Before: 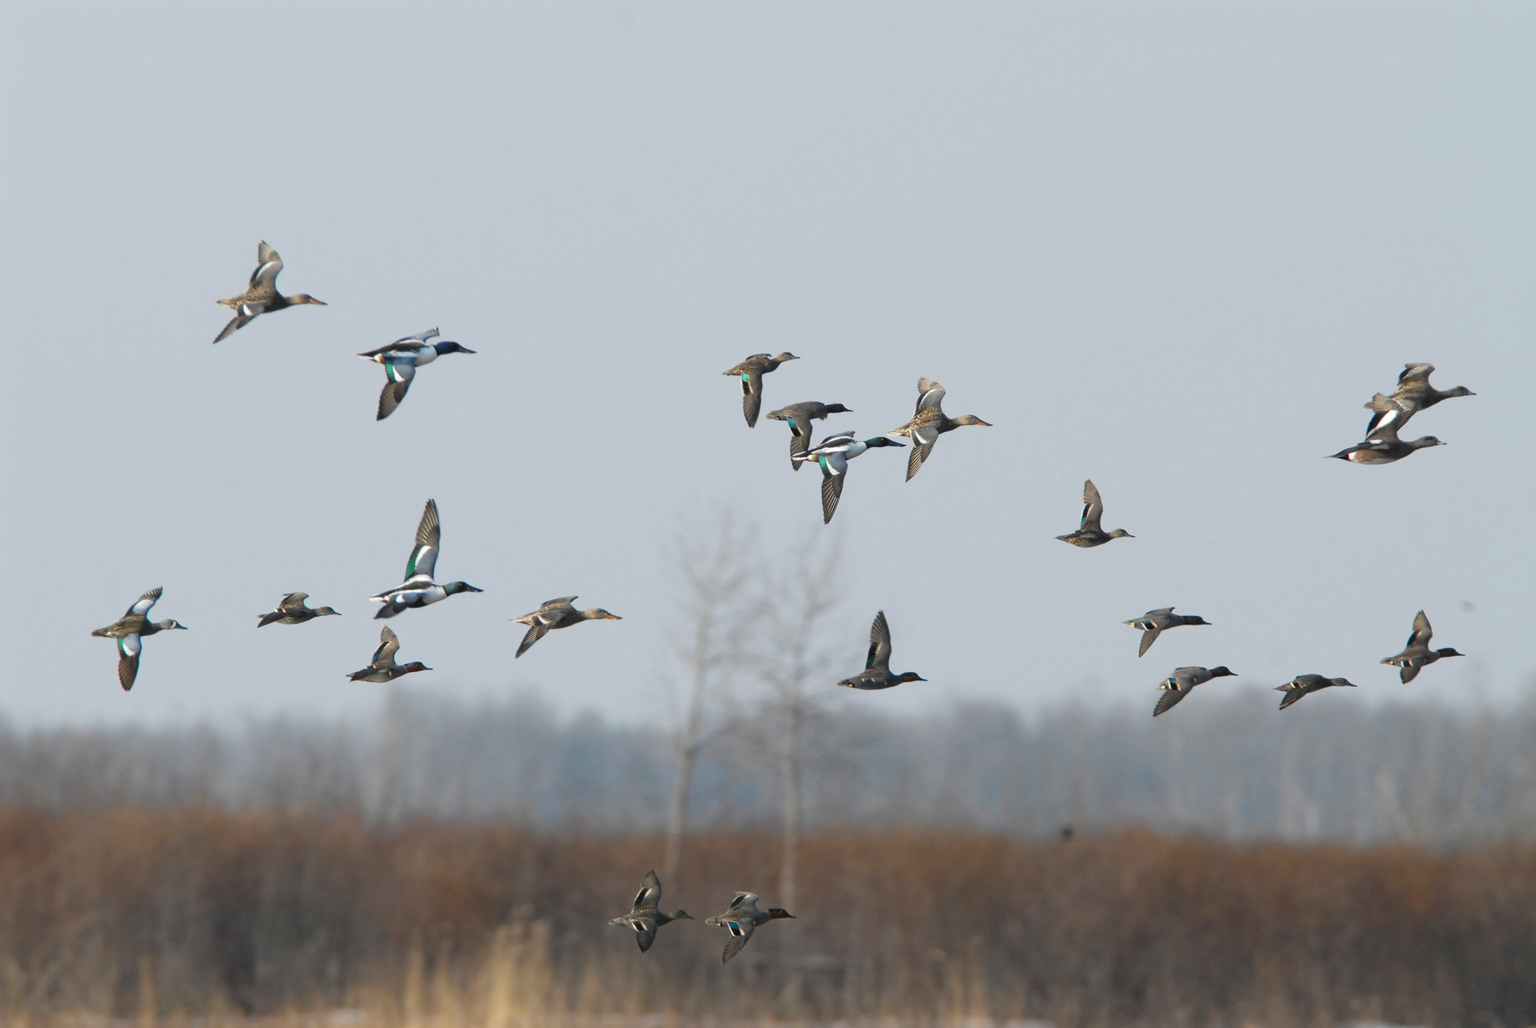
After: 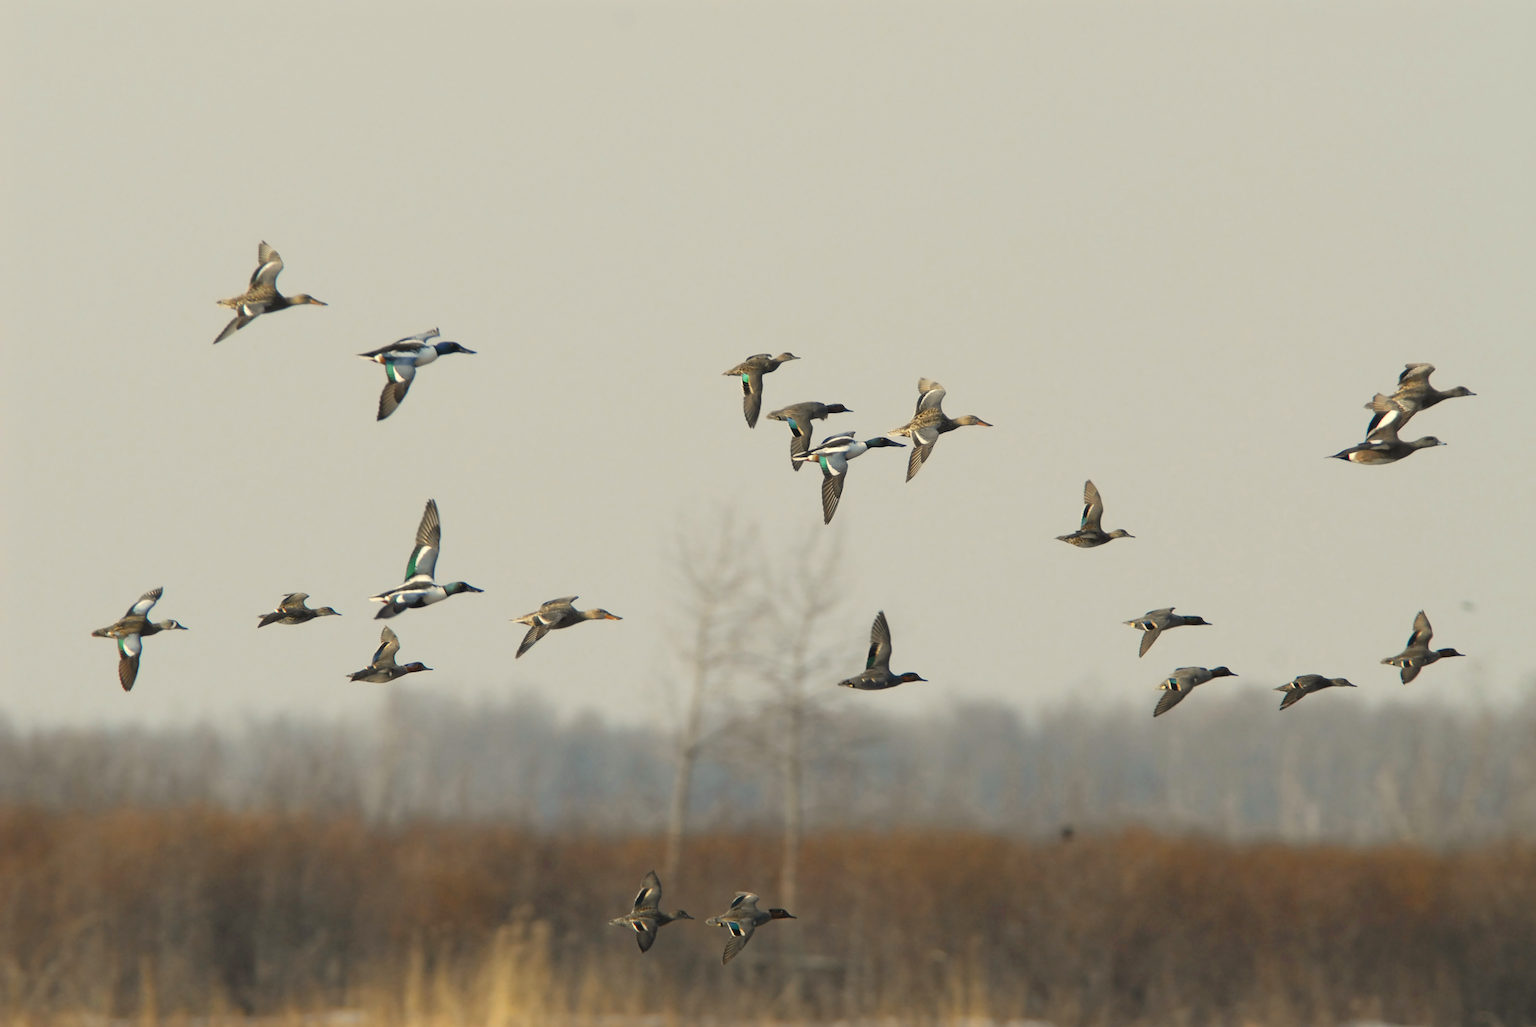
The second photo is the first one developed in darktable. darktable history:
color correction: highlights a* 1.3, highlights b* 17.33
